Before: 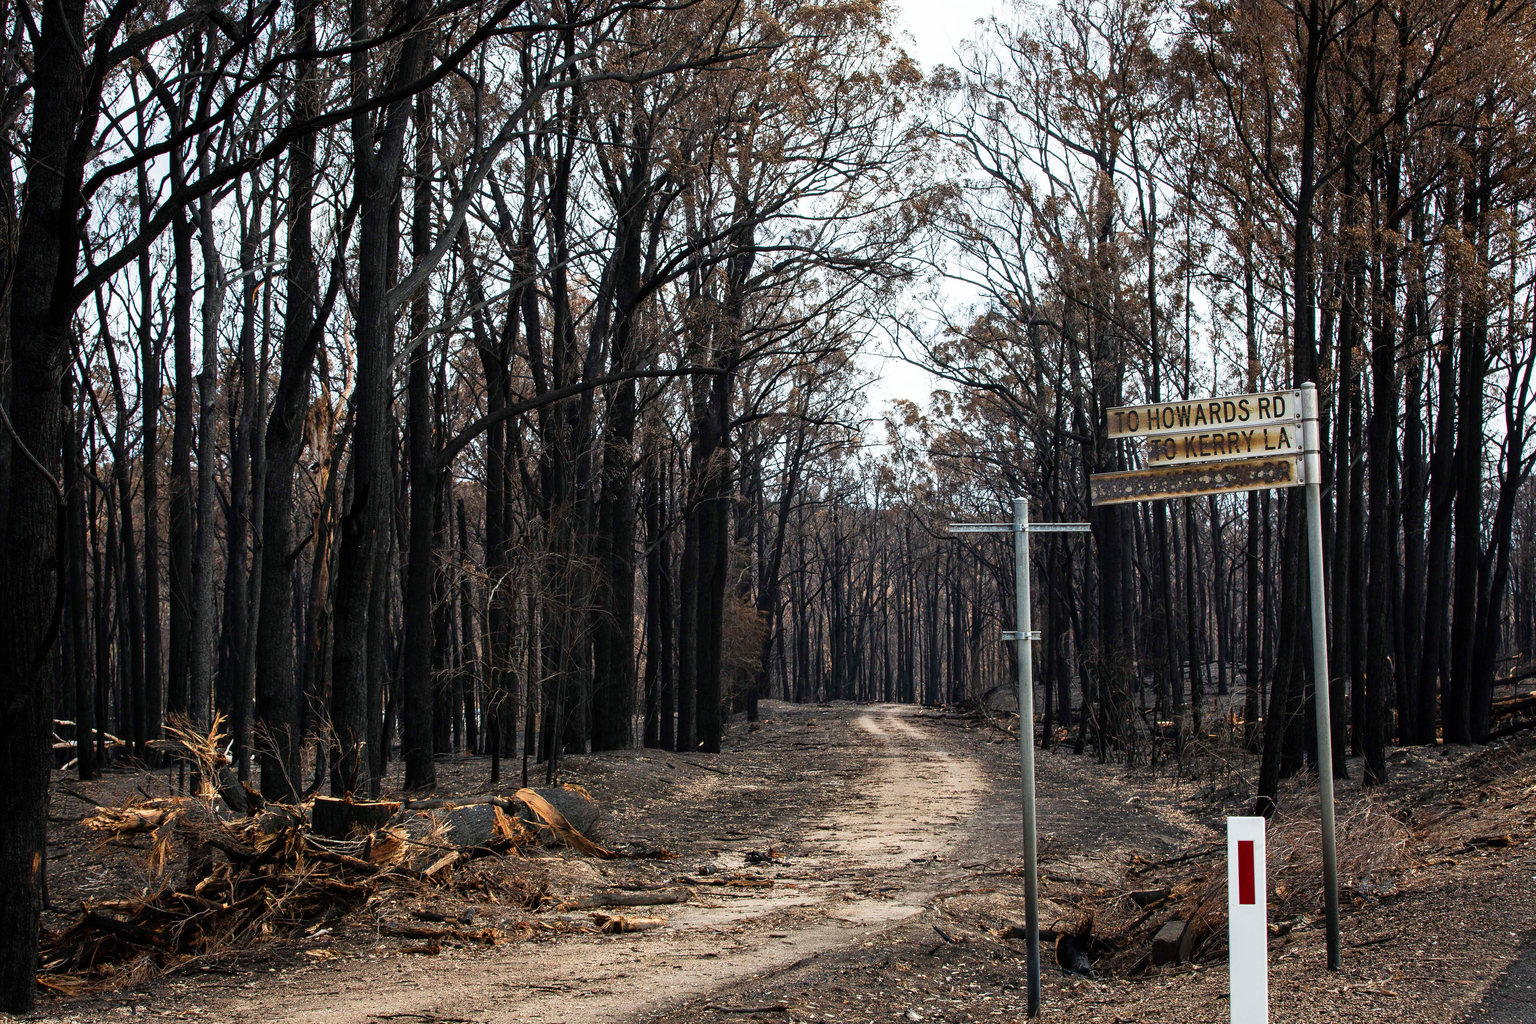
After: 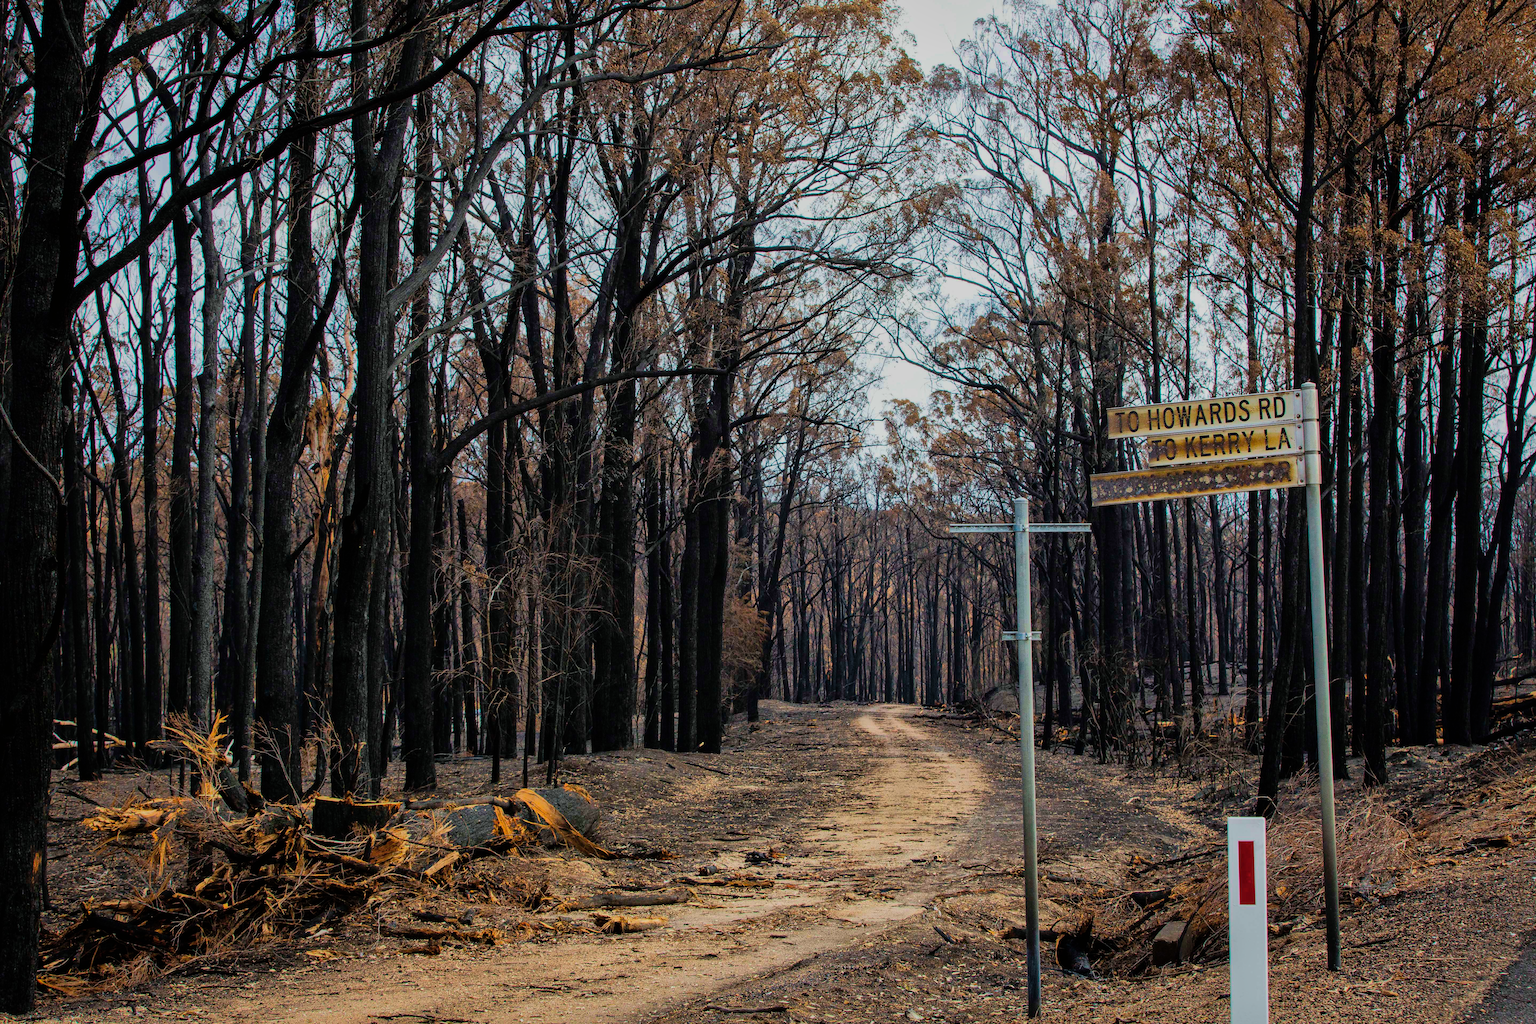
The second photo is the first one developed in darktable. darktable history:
color balance rgb: perceptual saturation grading › global saturation 30%, global vibrance 20%
velvia: on, module defaults
filmic rgb: black relative exposure -9.5 EV, white relative exposure 3.02 EV, hardness 6.12
shadows and highlights: shadows 38.43, highlights -74.54
